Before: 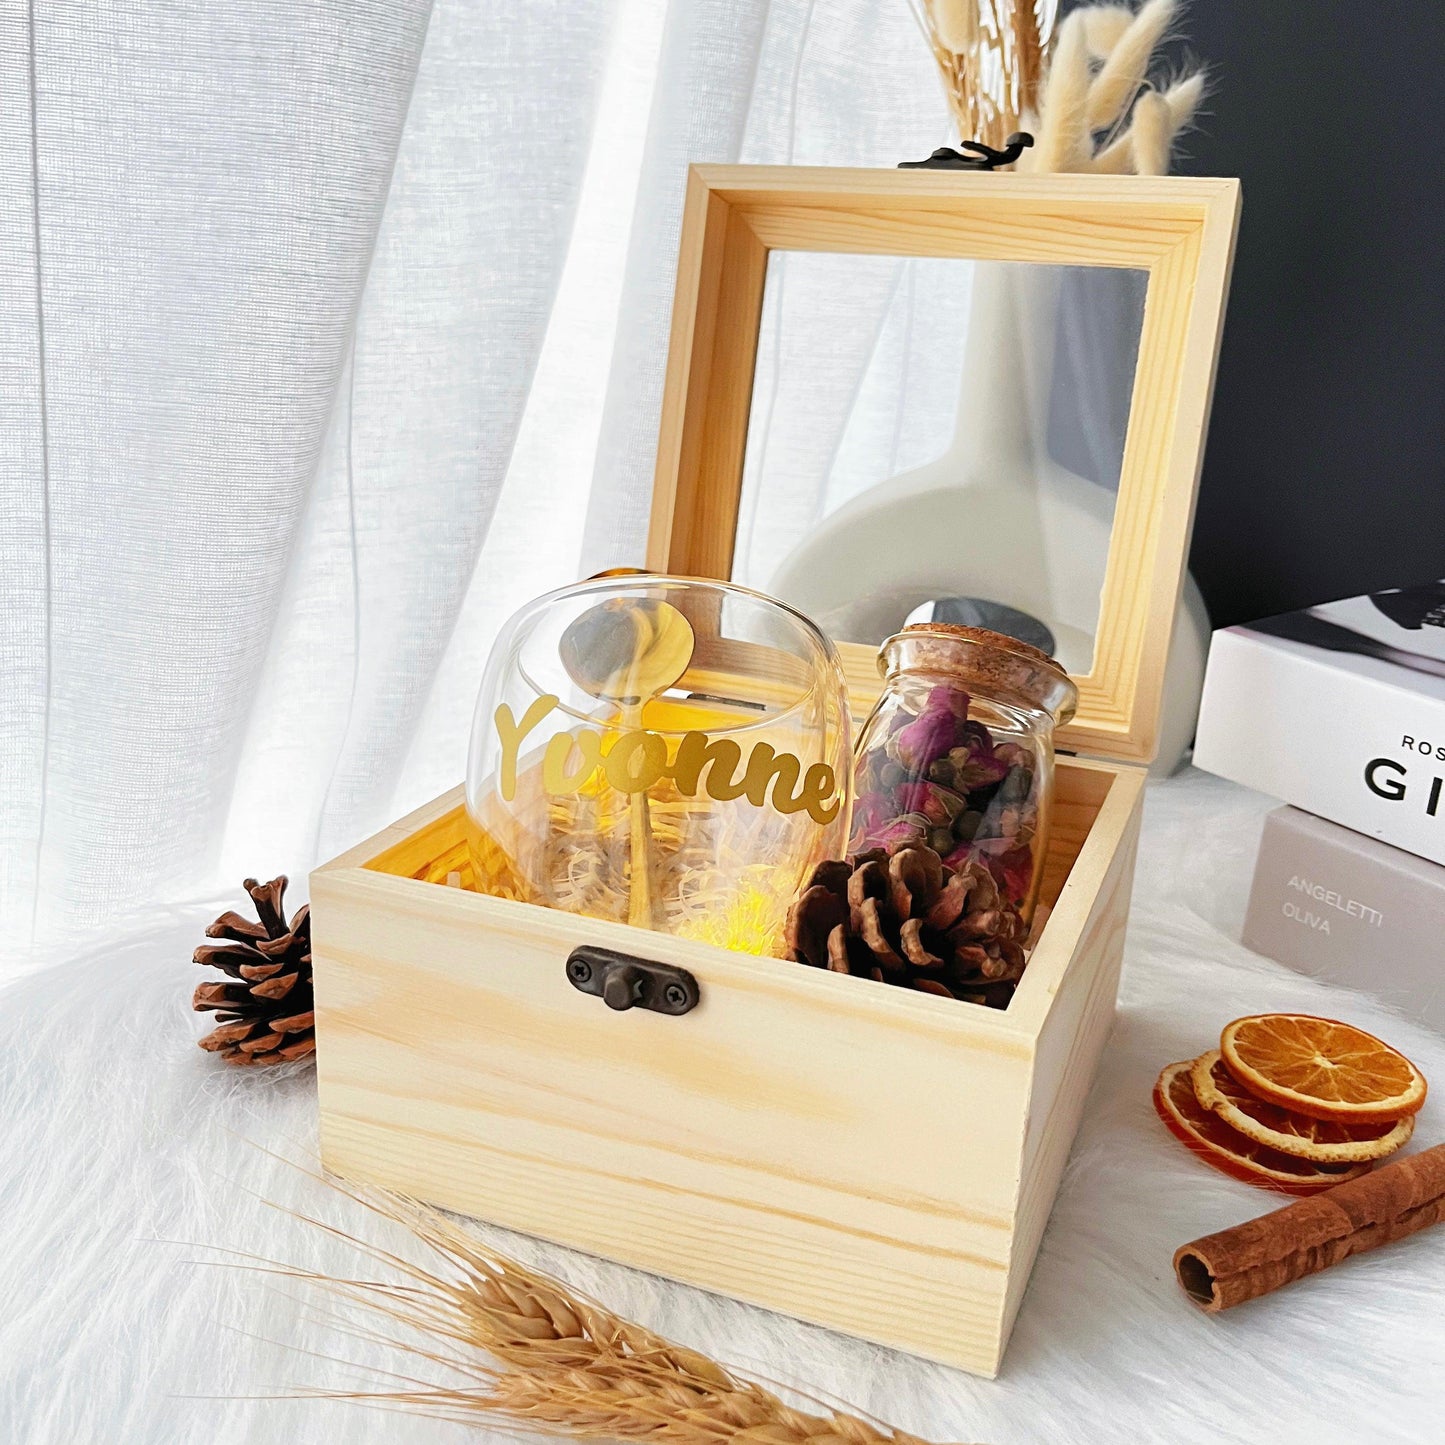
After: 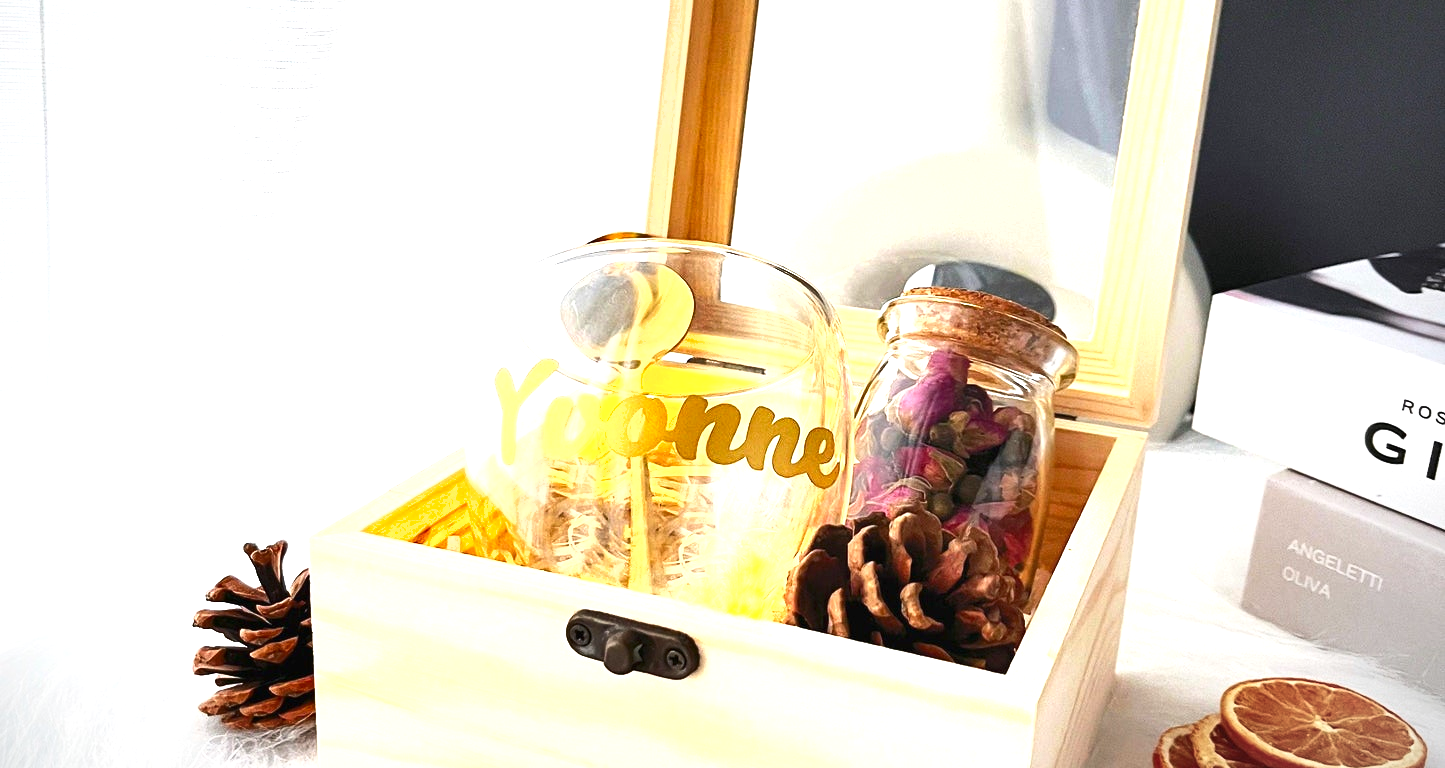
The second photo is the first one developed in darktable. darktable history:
vignetting: center (-0.068, -0.314)
shadows and highlights: radius 126.89, shadows 30.42, highlights -30.57, low approximation 0.01, soften with gaussian
crop and rotate: top 23.283%, bottom 23.564%
exposure: black level correction 0, exposure 1.095 EV, compensate highlight preservation false
